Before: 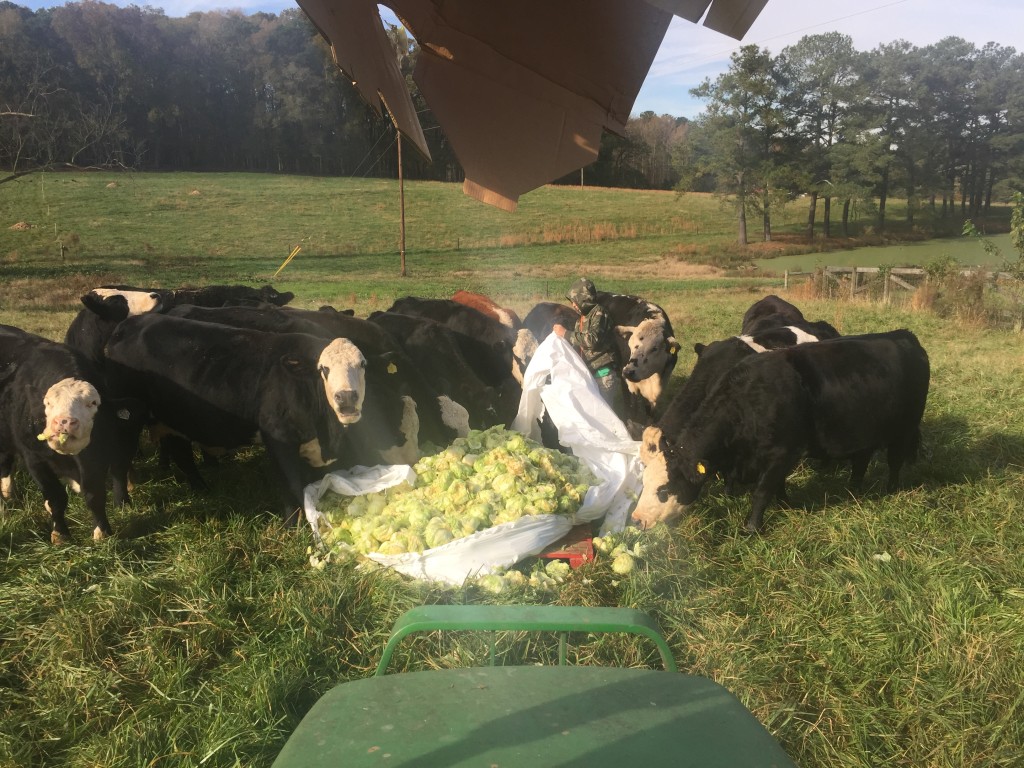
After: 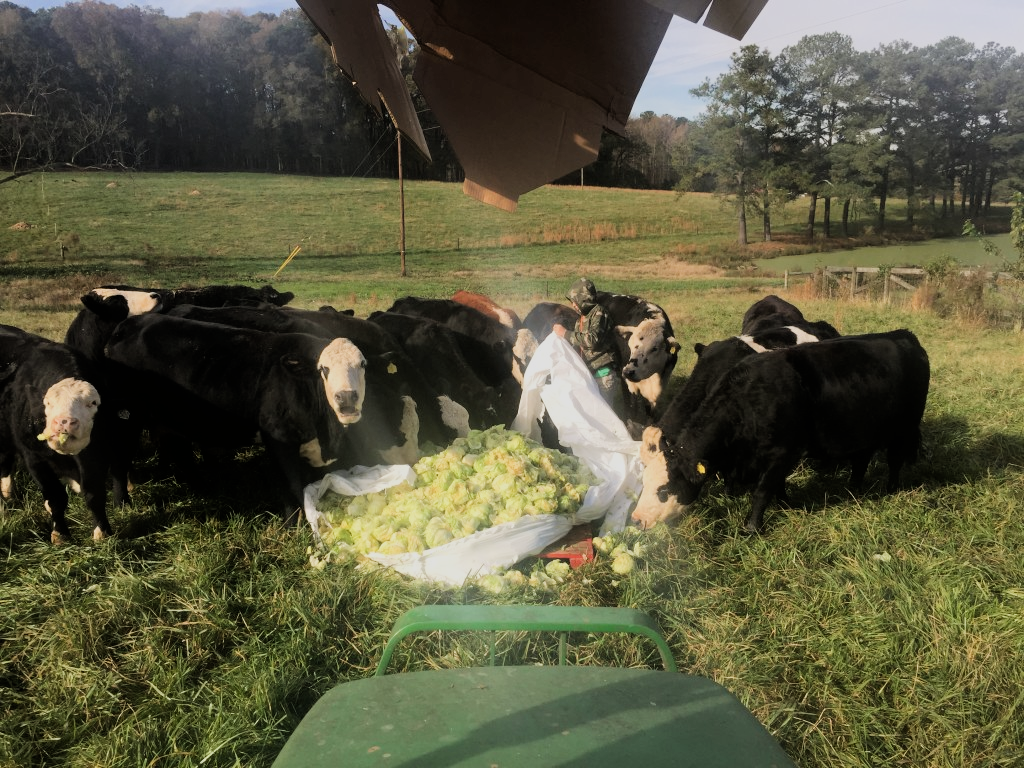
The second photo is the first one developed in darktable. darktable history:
color balance rgb: global vibrance 10%
filmic rgb: black relative exposure -5 EV, hardness 2.88, contrast 1.2, highlights saturation mix -30%
